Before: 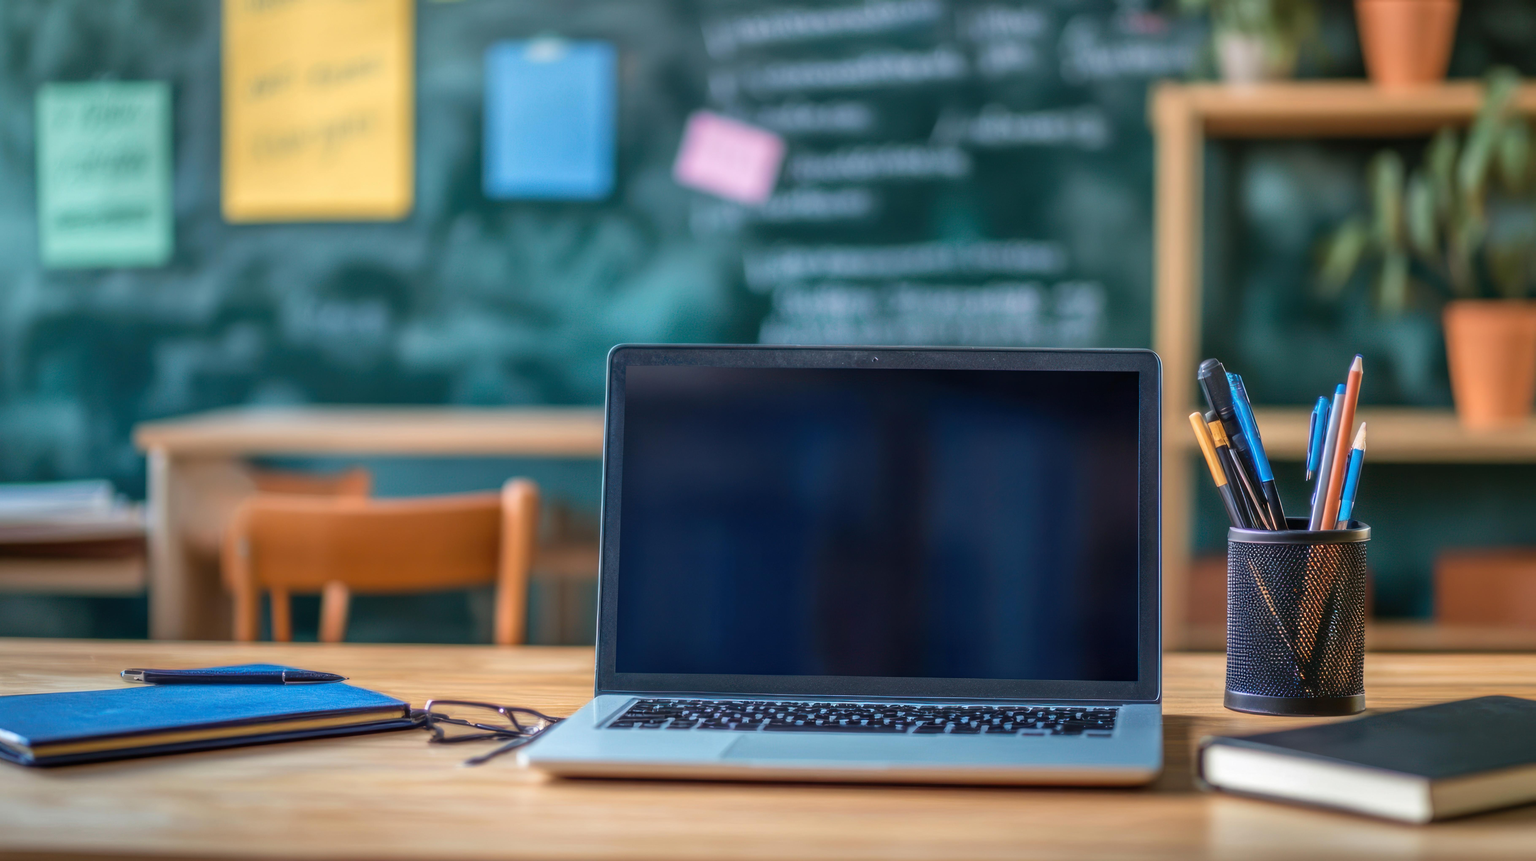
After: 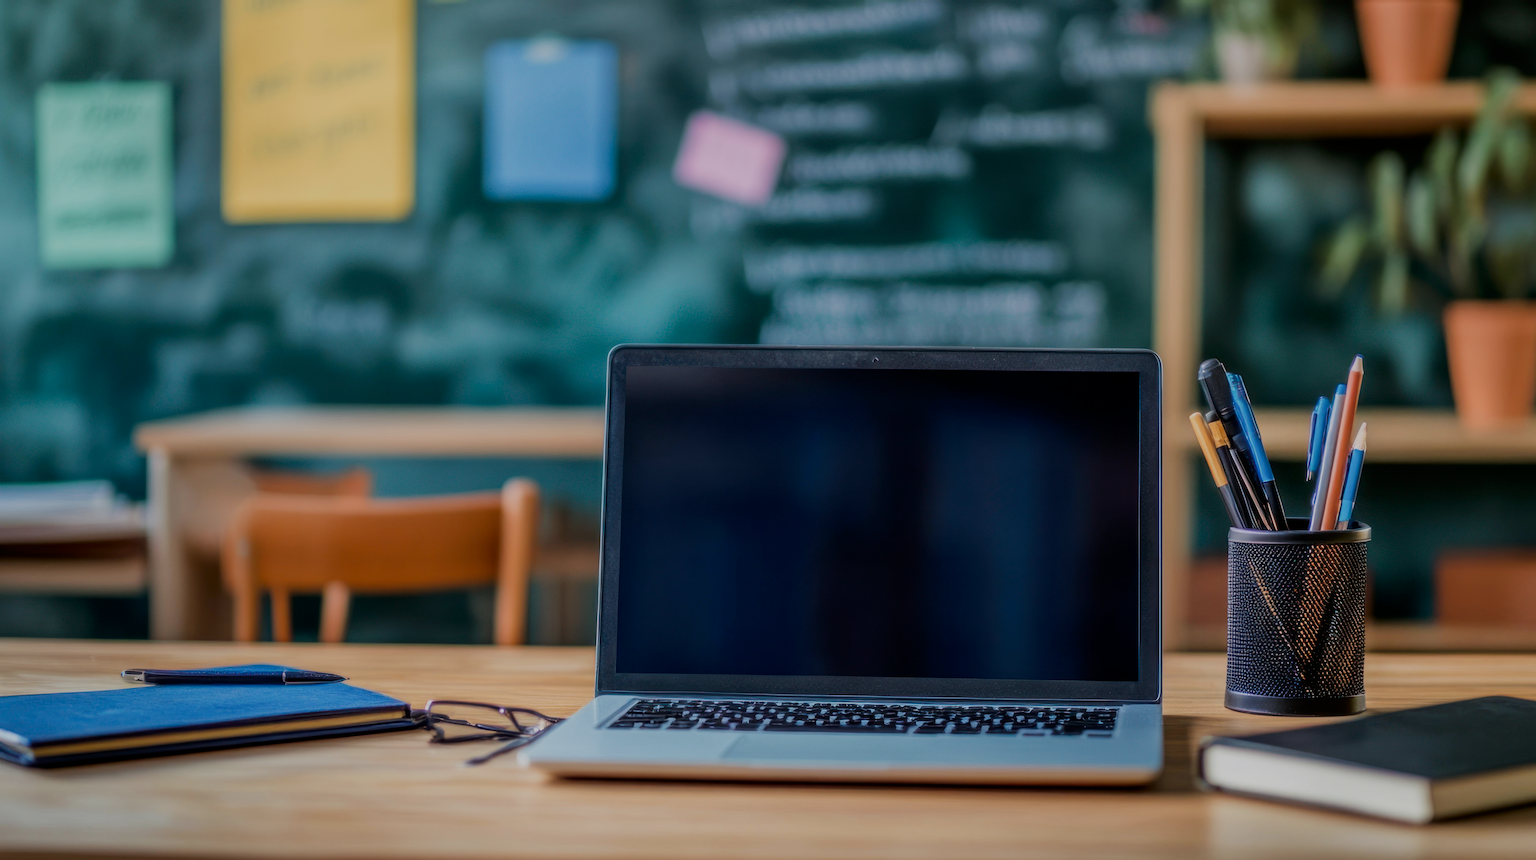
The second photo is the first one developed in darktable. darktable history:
contrast brightness saturation: brightness -0.093
filmic rgb: black relative exposure -7.17 EV, white relative exposure 5.36 EV, hardness 3.02
